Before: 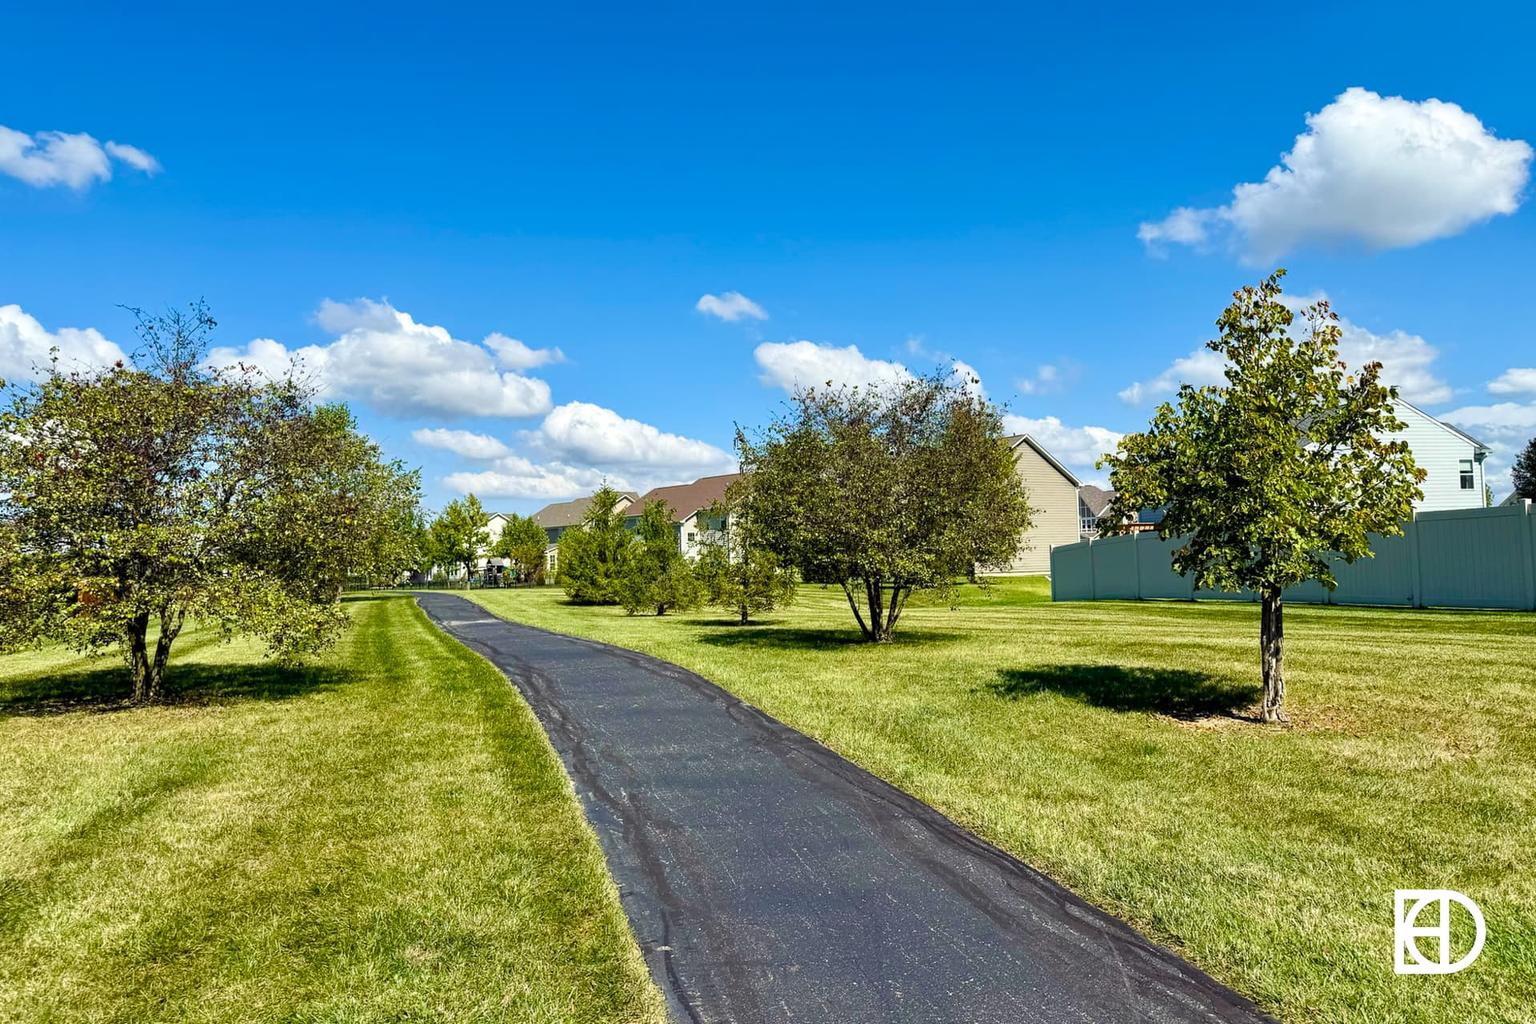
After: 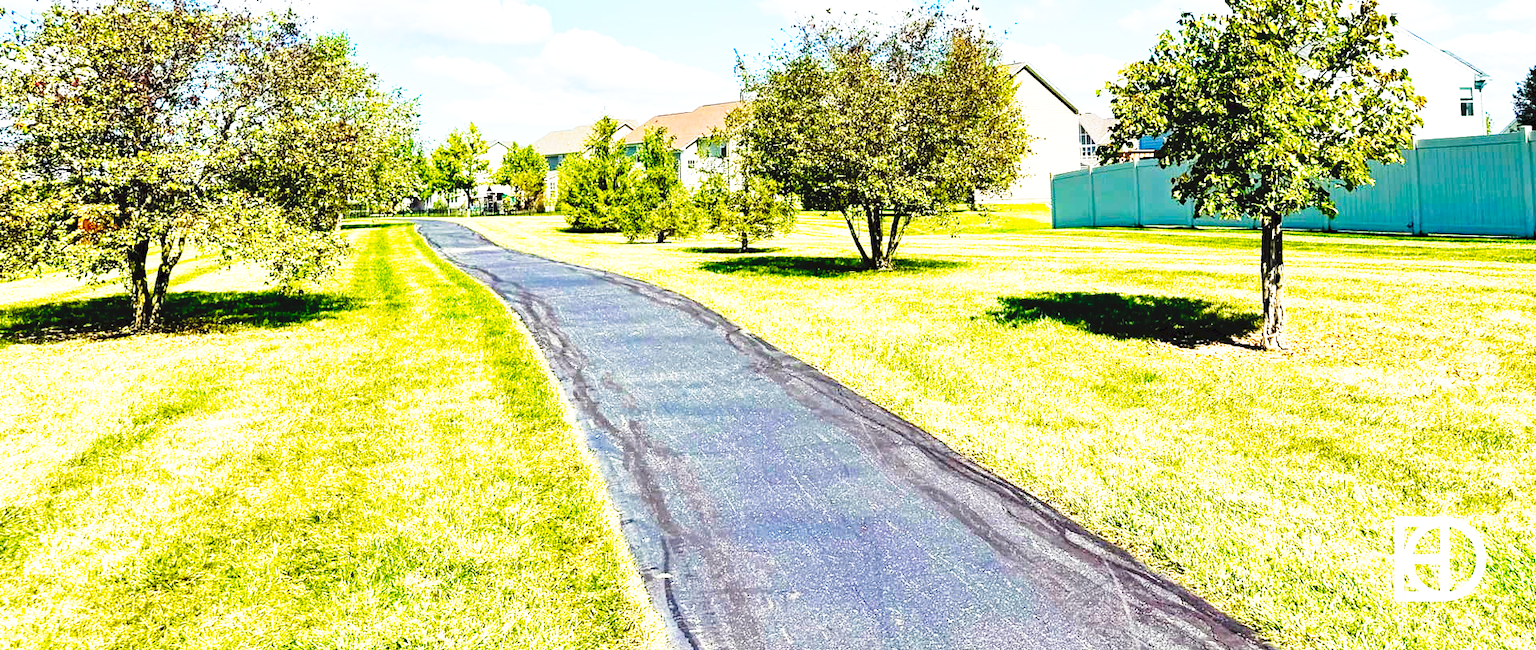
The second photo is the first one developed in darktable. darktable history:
haze removal: compatibility mode true, adaptive false
crop and rotate: top 36.435%
exposure: exposure 0.74 EV, compensate highlight preservation false
tone curve: curves: ch0 [(0, 0) (0.003, 0.063) (0.011, 0.063) (0.025, 0.063) (0.044, 0.066) (0.069, 0.071) (0.1, 0.09) (0.136, 0.116) (0.177, 0.144) (0.224, 0.192) (0.277, 0.246) (0.335, 0.311) (0.399, 0.399) (0.468, 0.49) (0.543, 0.589) (0.623, 0.709) (0.709, 0.827) (0.801, 0.918) (0.898, 0.969) (1, 1)], preserve colors none
base curve: curves: ch0 [(0, 0) (0.028, 0.03) (0.121, 0.232) (0.46, 0.748) (0.859, 0.968) (1, 1)], preserve colors none
